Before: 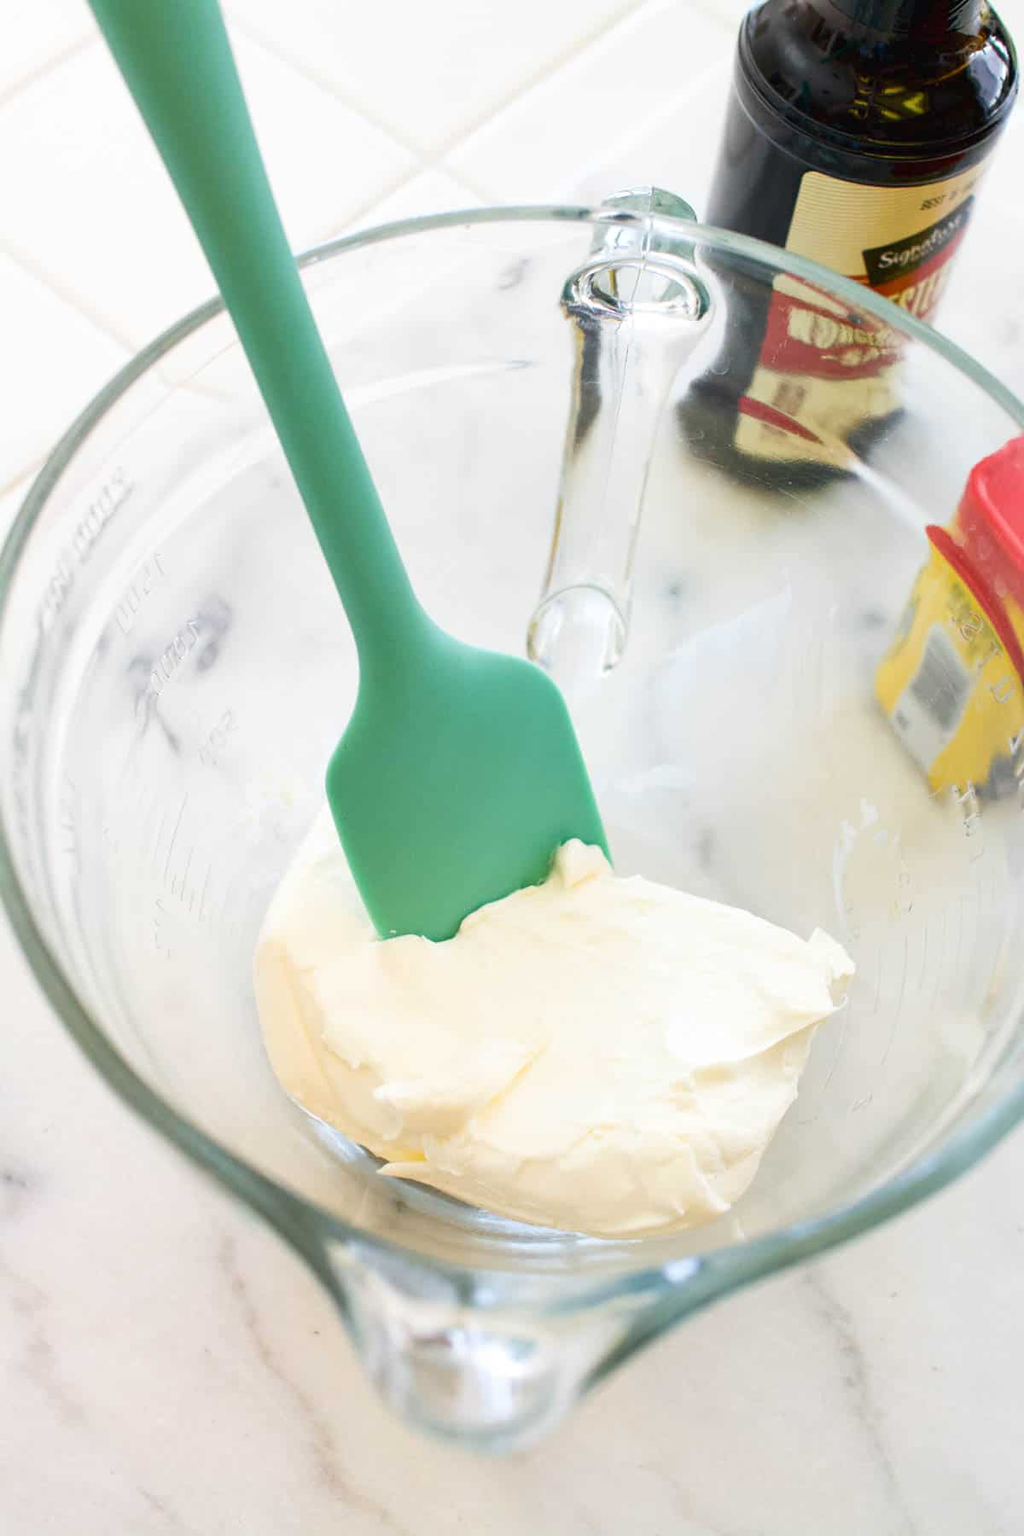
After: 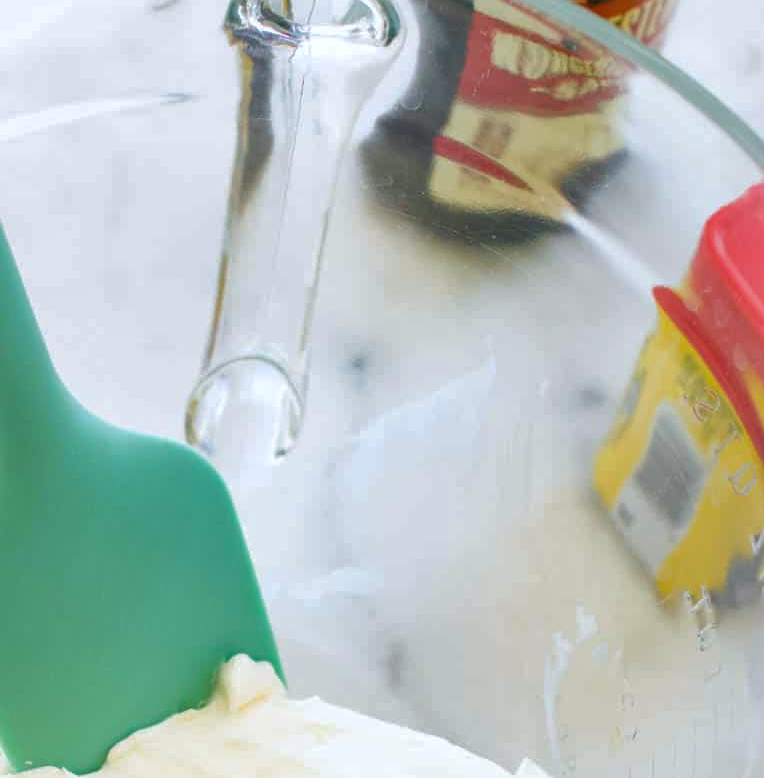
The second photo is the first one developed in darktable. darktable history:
white balance: red 0.976, blue 1.04
crop: left 36.005%, top 18.293%, right 0.31%, bottom 38.444%
shadows and highlights: on, module defaults
